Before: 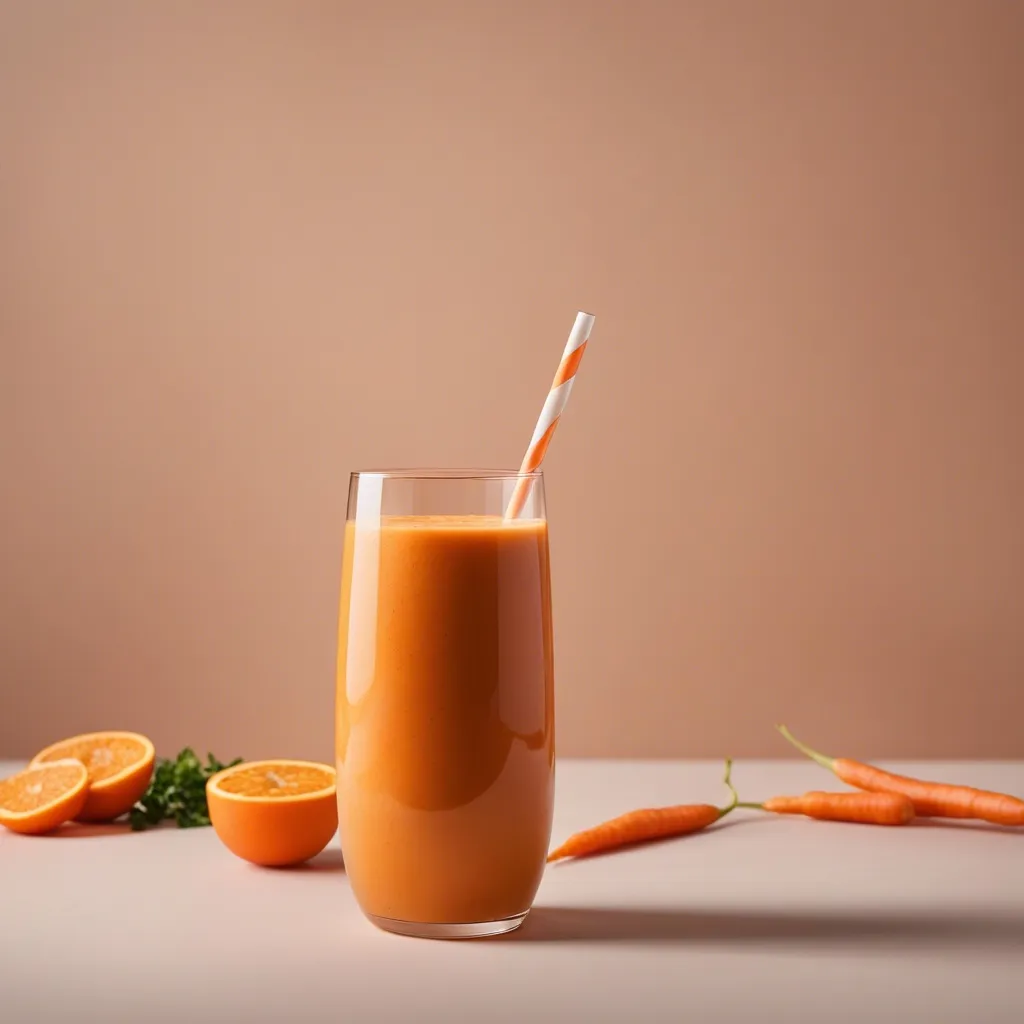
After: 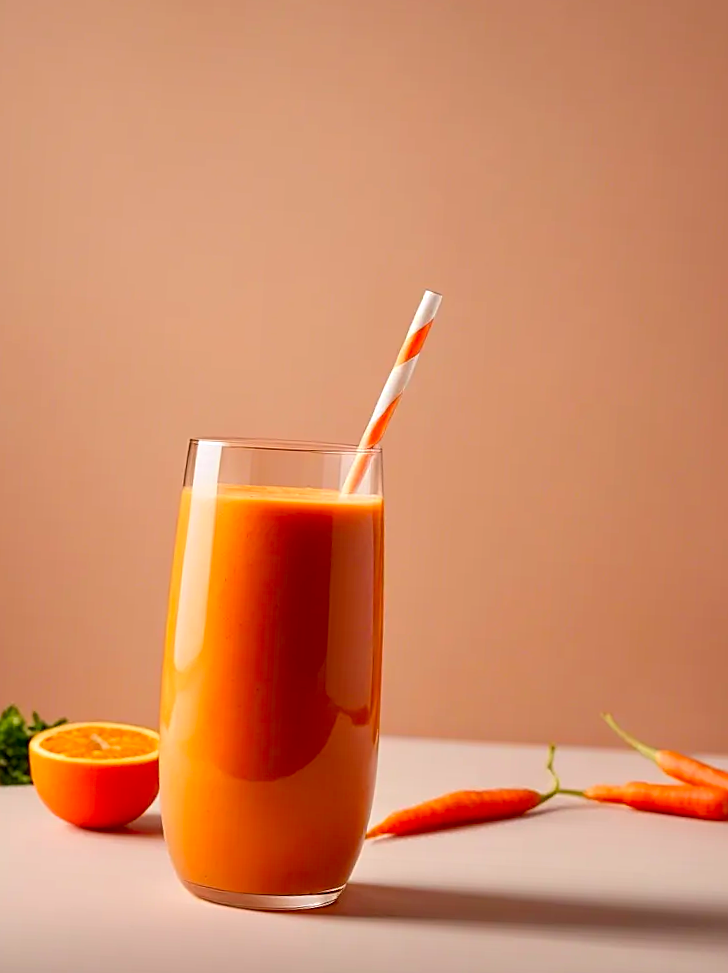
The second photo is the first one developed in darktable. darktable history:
sharpen: on, module defaults
color correction: highlights b* 0.056, saturation 1.34
exposure: black level correction 0.008, exposure 0.101 EV, compensate highlight preservation false
crop and rotate: angle -3°, left 14.244%, top 0.043%, right 10.999%, bottom 0.017%
